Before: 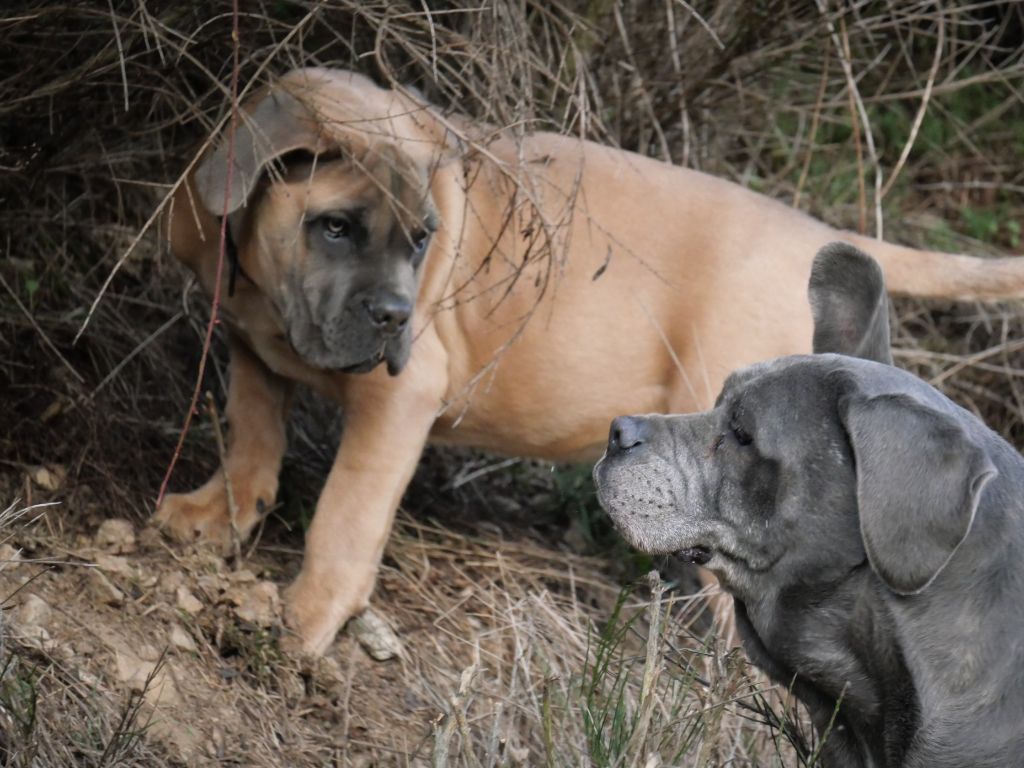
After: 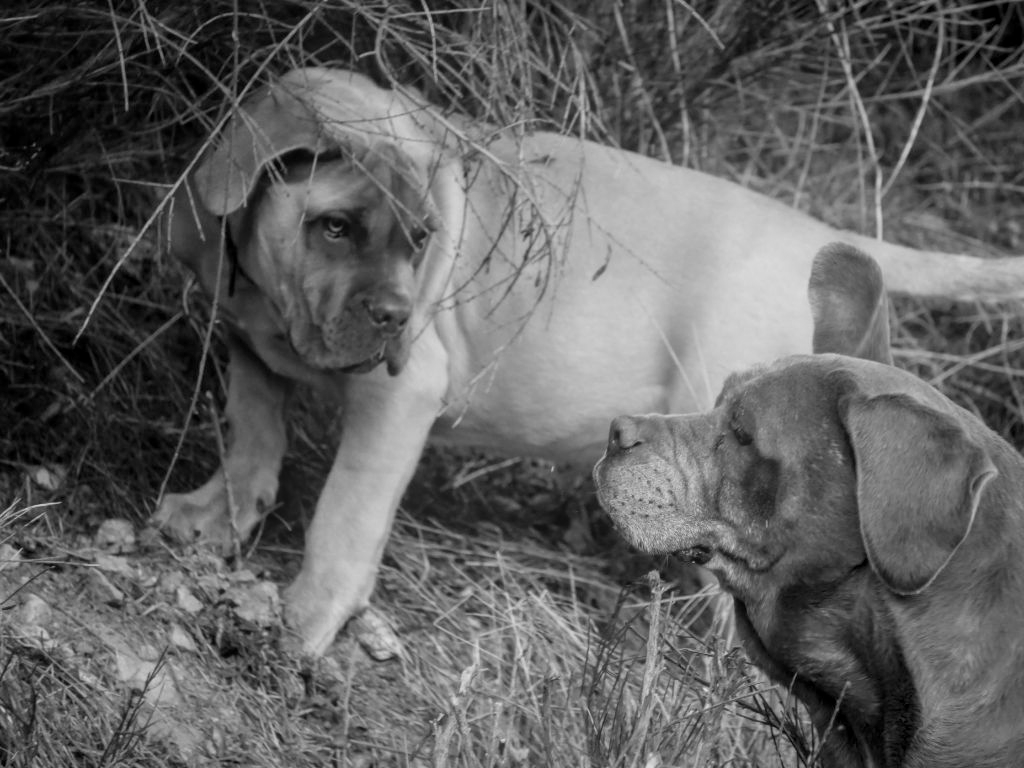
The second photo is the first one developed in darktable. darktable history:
monochrome: a 26.22, b 42.67, size 0.8
local contrast: on, module defaults
bloom: threshold 82.5%, strength 16.25%
shadows and highlights: shadows 20.91, highlights -82.73, soften with gaussian
